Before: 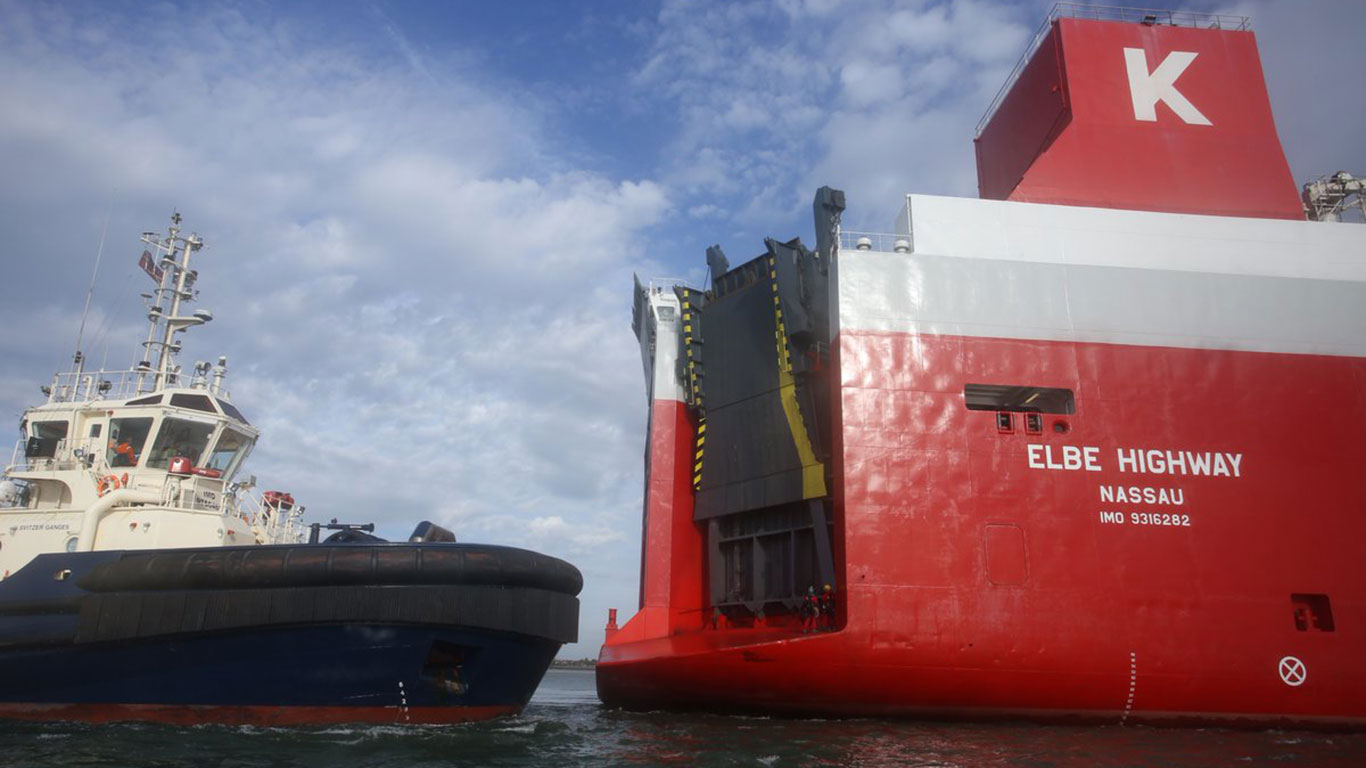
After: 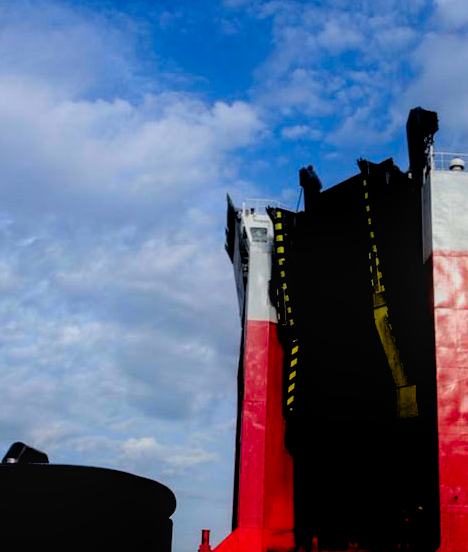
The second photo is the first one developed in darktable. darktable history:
local contrast: on, module defaults
tone equalizer: -8 EV -0.439 EV, -7 EV -0.365 EV, -6 EV -0.3 EV, -5 EV -0.238 EV, -3 EV 0.224 EV, -2 EV 0.317 EV, -1 EV 0.372 EV, +0 EV 0.407 EV
exposure: exposure -0.897 EV, compensate highlight preservation false
haze removal: adaptive false
crop and rotate: left 29.936%, top 10.365%, right 35.754%, bottom 17.702%
filmic rgb: middle gray luminance 13.49%, black relative exposure -1.96 EV, white relative exposure 3.1 EV, target black luminance 0%, hardness 1.79, latitude 58.44%, contrast 1.722, highlights saturation mix 3.83%, shadows ↔ highlights balance -37.4%, color science v6 (2022)
color correction: highlights b* -0.046, saturation 1.82
